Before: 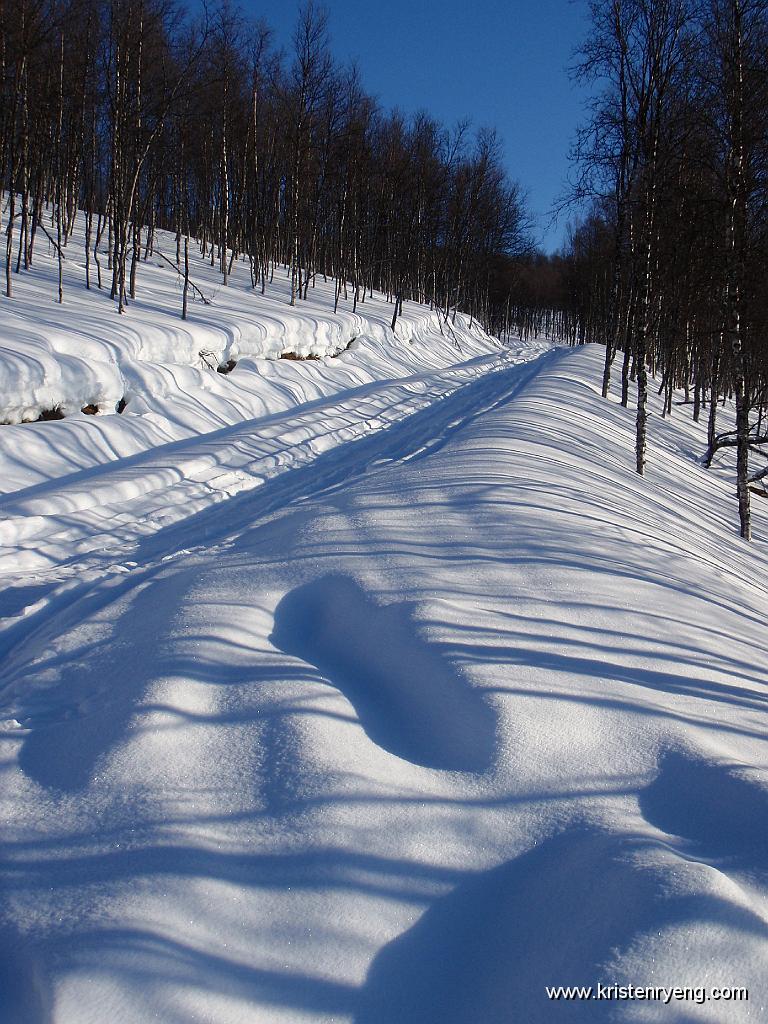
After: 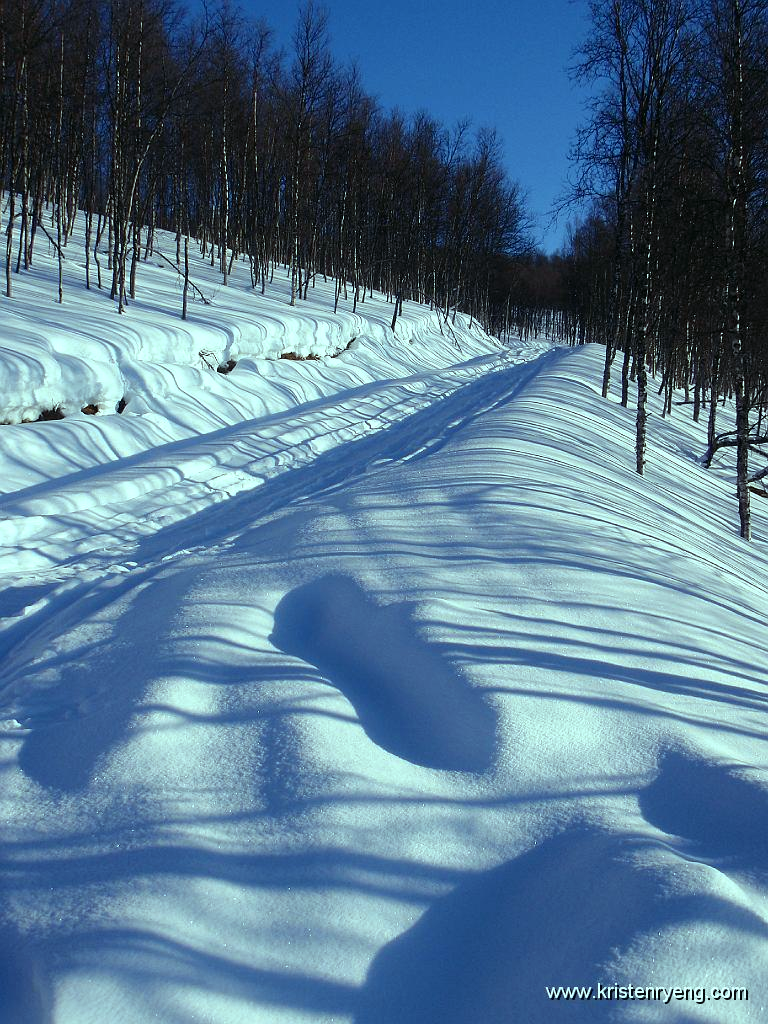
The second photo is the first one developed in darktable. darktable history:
color balance rgb: global vibrance 6.81%, saturation formula JzAzBz (2021)
color balance: mode lift, gamma, gain (sRGB), lift [0.997, 0.979, 1.021, 1.011], gamma [1, 1.084, 0.916, 0.998], gain [1, 0.87, 1.13, 1.101], contrast 4.55%, contrast fulcrum 38.24%, output saturation 104.09%
